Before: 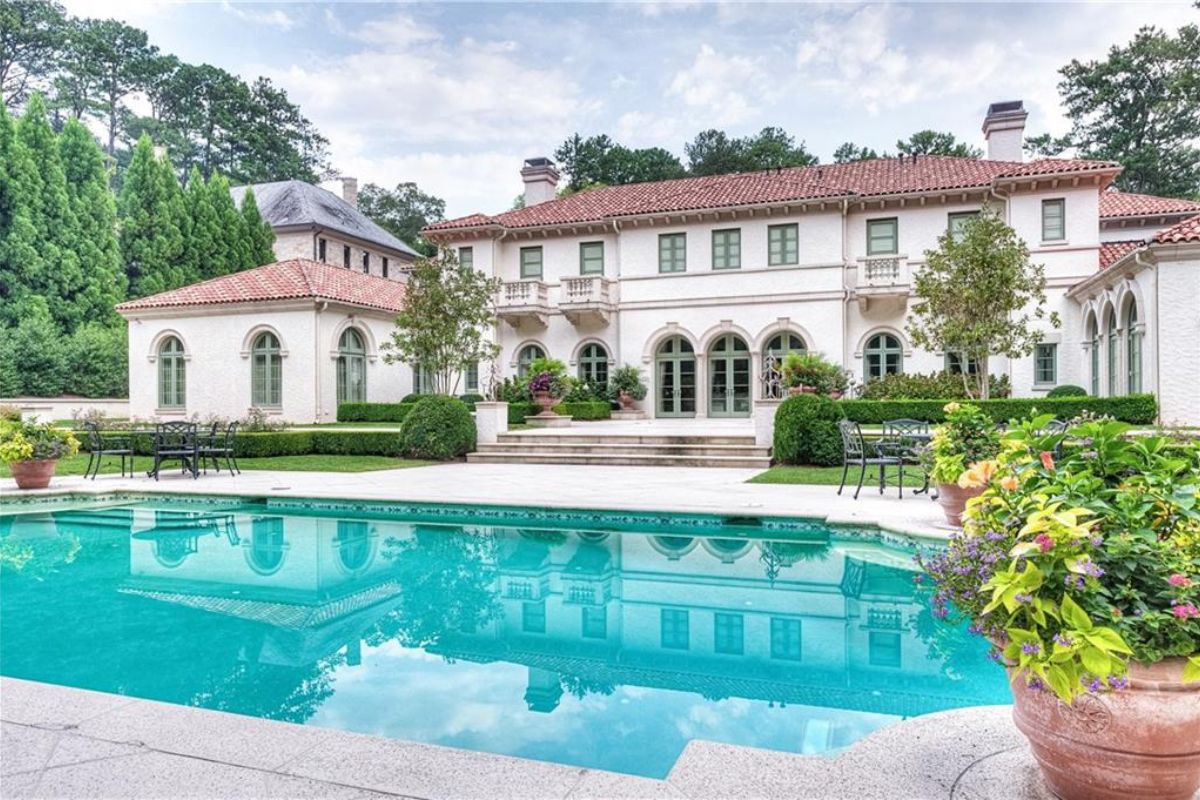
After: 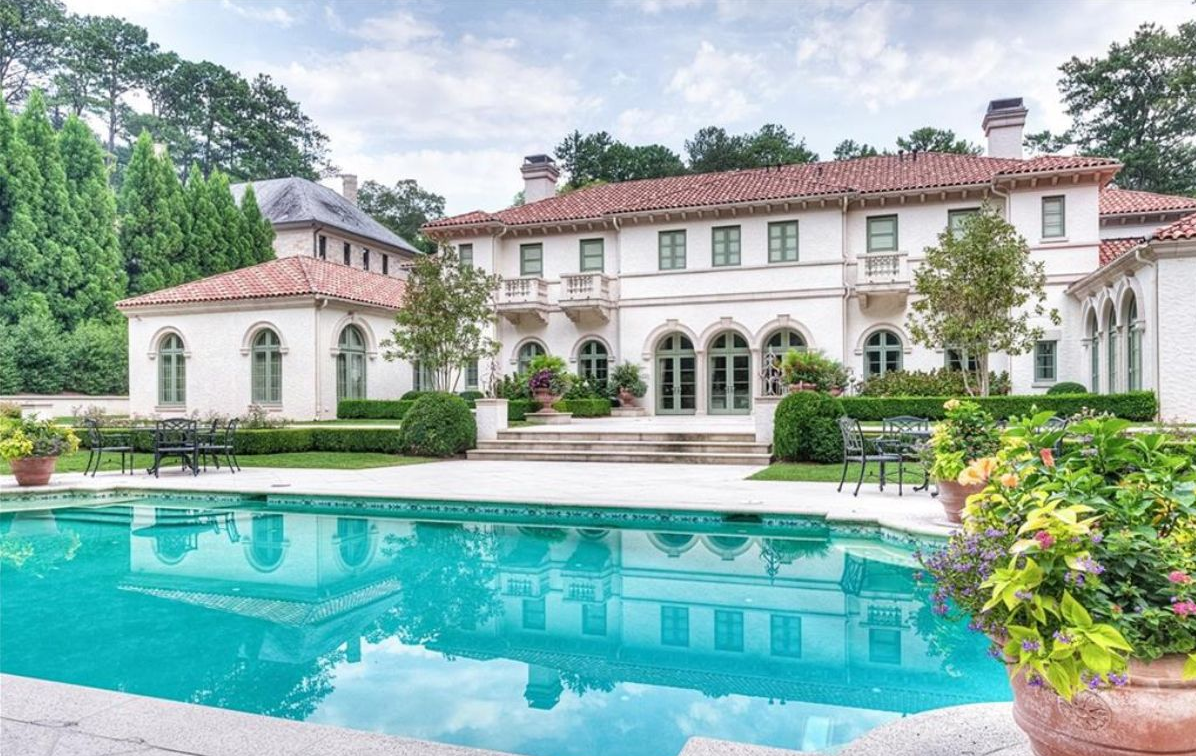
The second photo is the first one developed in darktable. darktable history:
crop: top 0.382%, right 0.263%, bottom 5.027%
